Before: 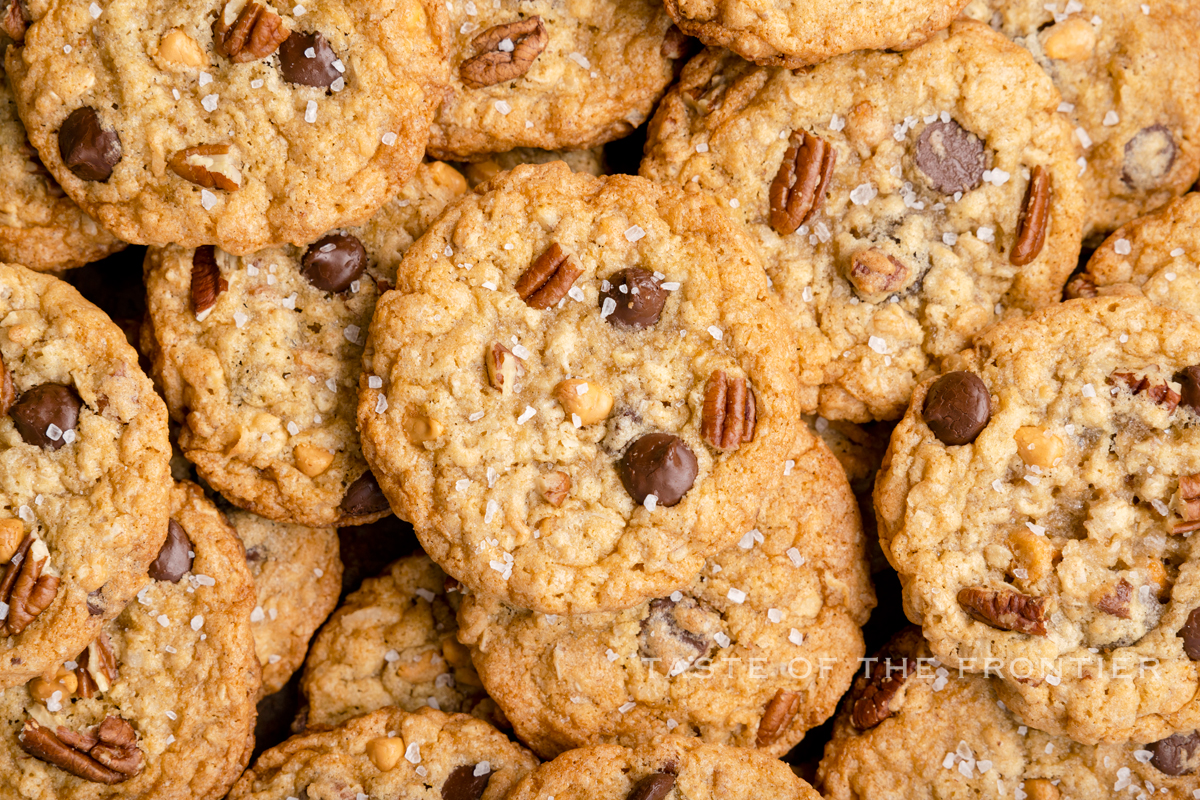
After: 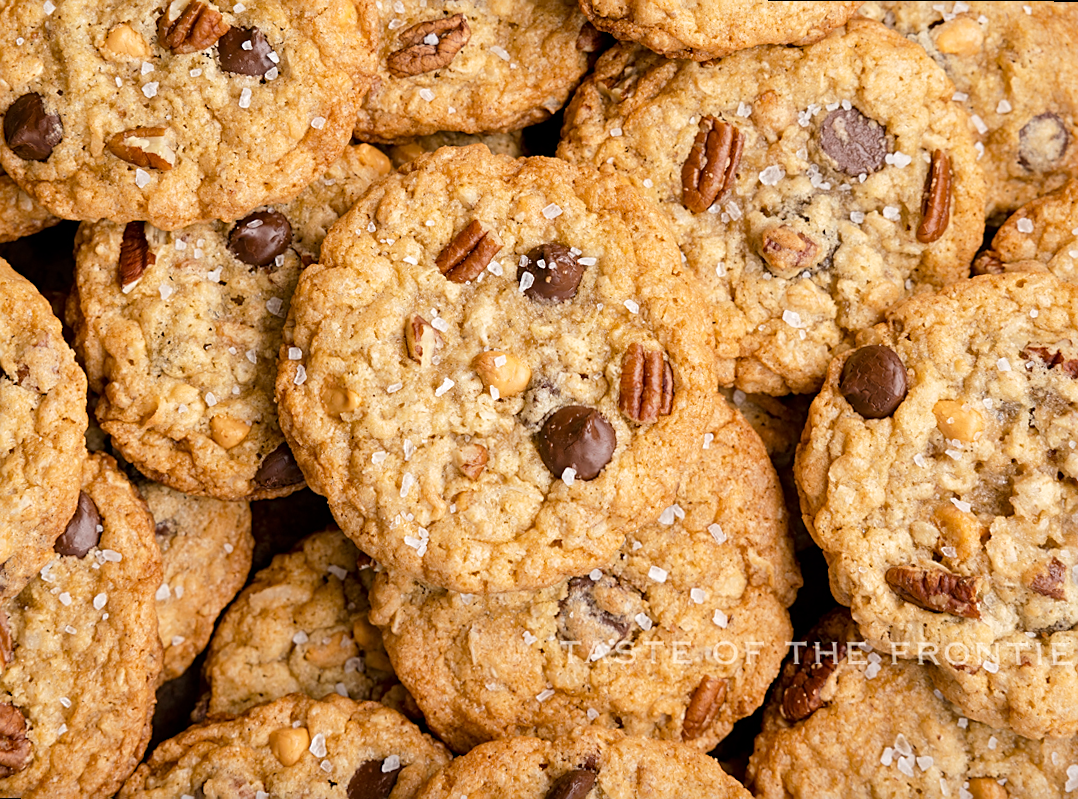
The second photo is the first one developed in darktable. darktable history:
rotate and perspective: rotation 0.215°, lens shift (vertical) -0.139, crop left 0.069, crop right 0.939, crop top 0.002, crop bottom 0.996
sharpen: on, module defaults
crop and rotate: left 3.238%
